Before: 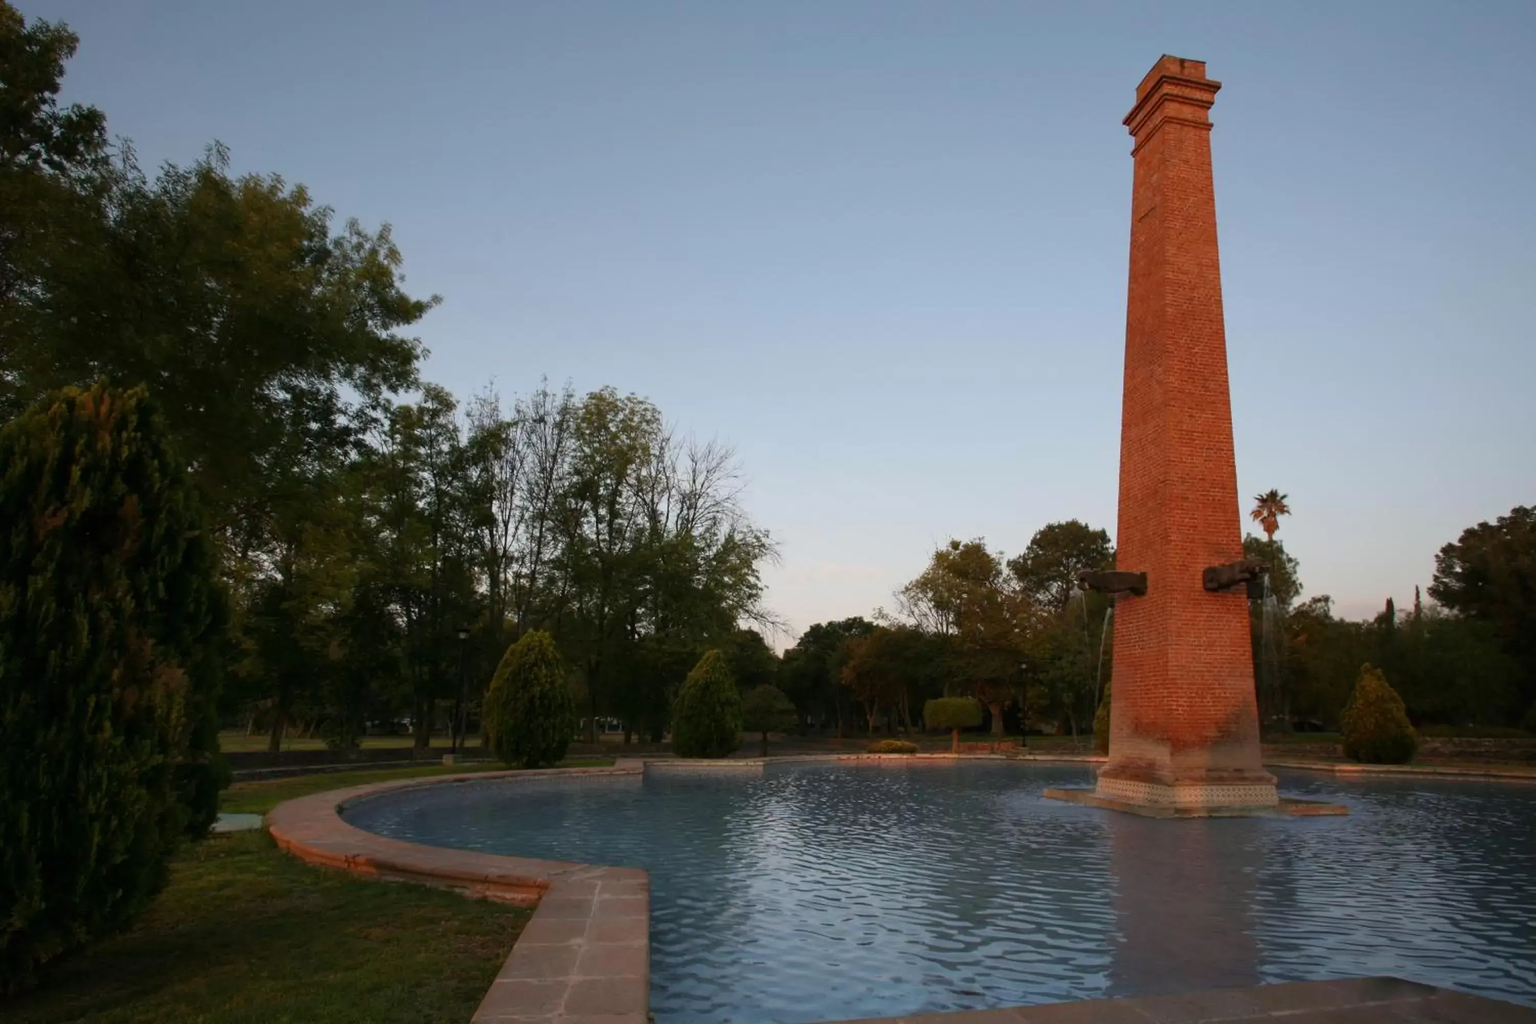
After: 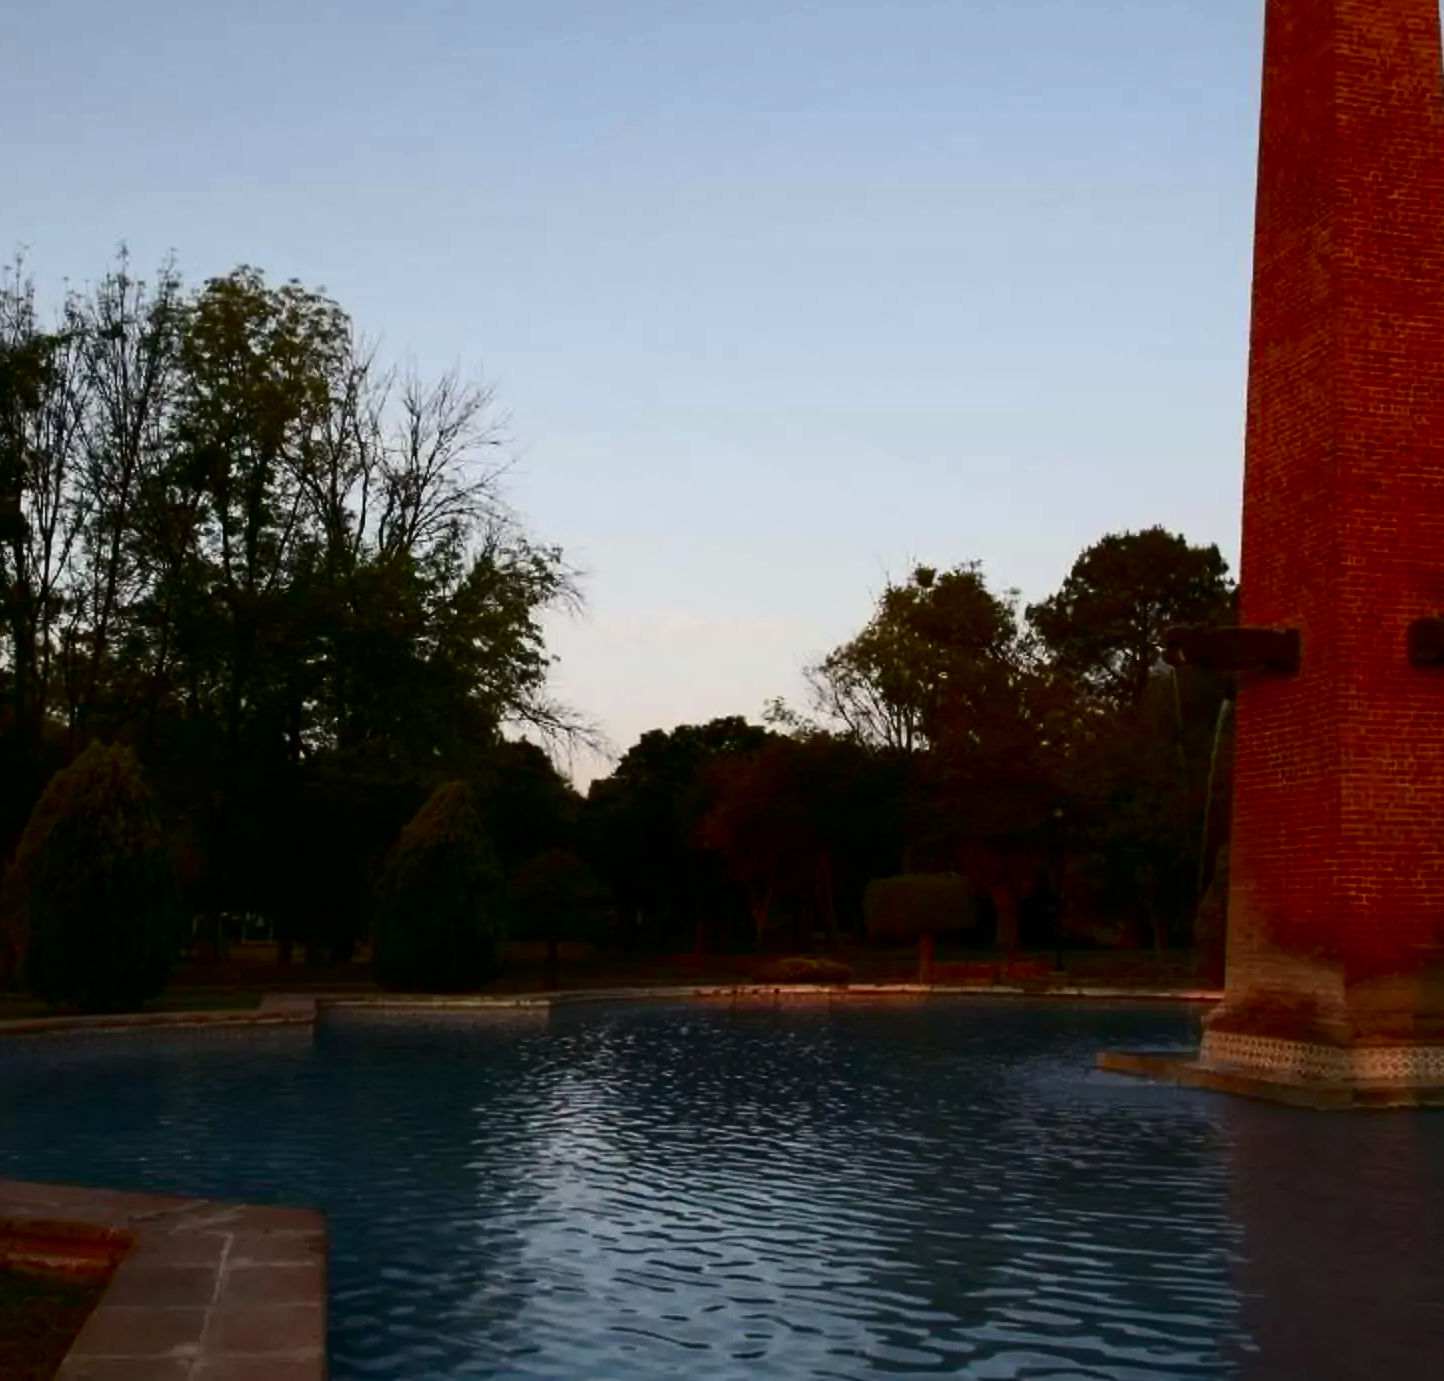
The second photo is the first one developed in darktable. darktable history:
contrast brightness saturation: contrast 0.244, brightness -0.231, saturation 0.142
crop: left 31.377%, top 24.421%, right 20.468%, bottom 6.518%
